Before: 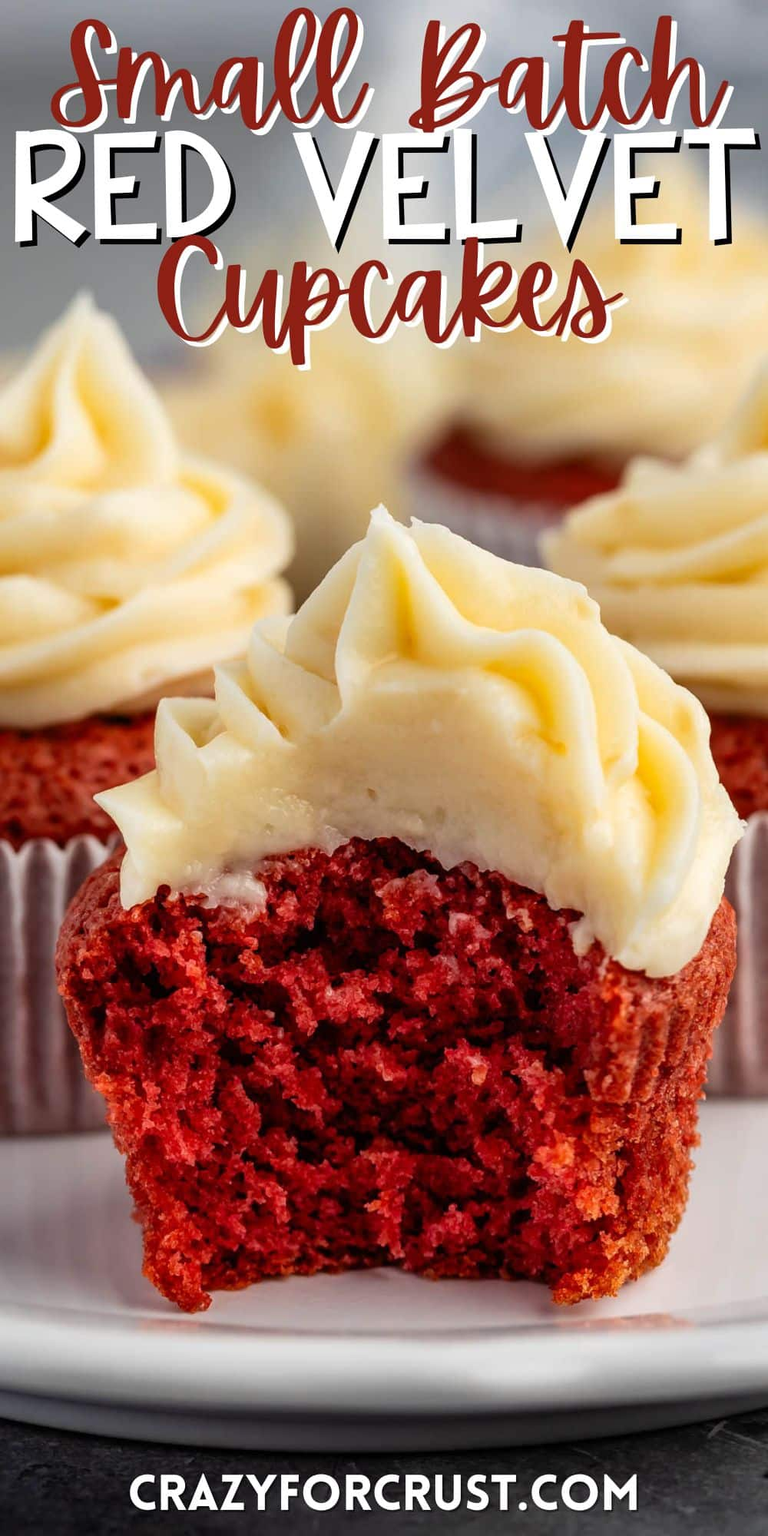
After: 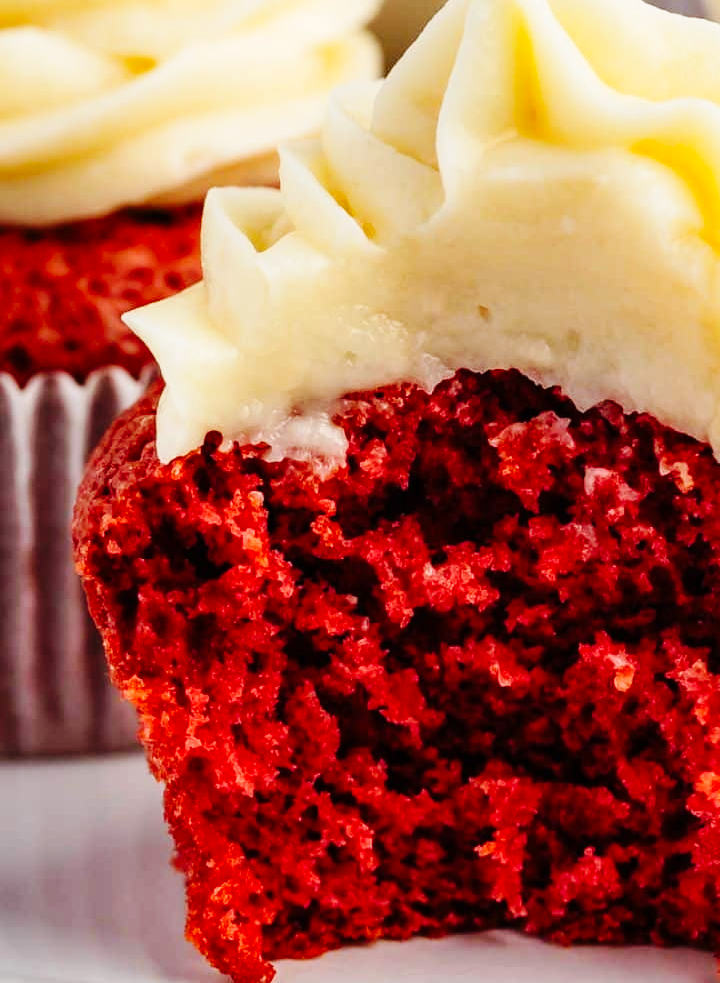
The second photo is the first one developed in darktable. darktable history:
base curve: curves: ch0 [(0, 0) (0.036, 0.025) (0.121, 0.166) (0.206, 0.329) (0.605, 0.79) (1, 1)], preserve colors none
crop: top 36.082%, right 27.914%, bottom 14.757%
